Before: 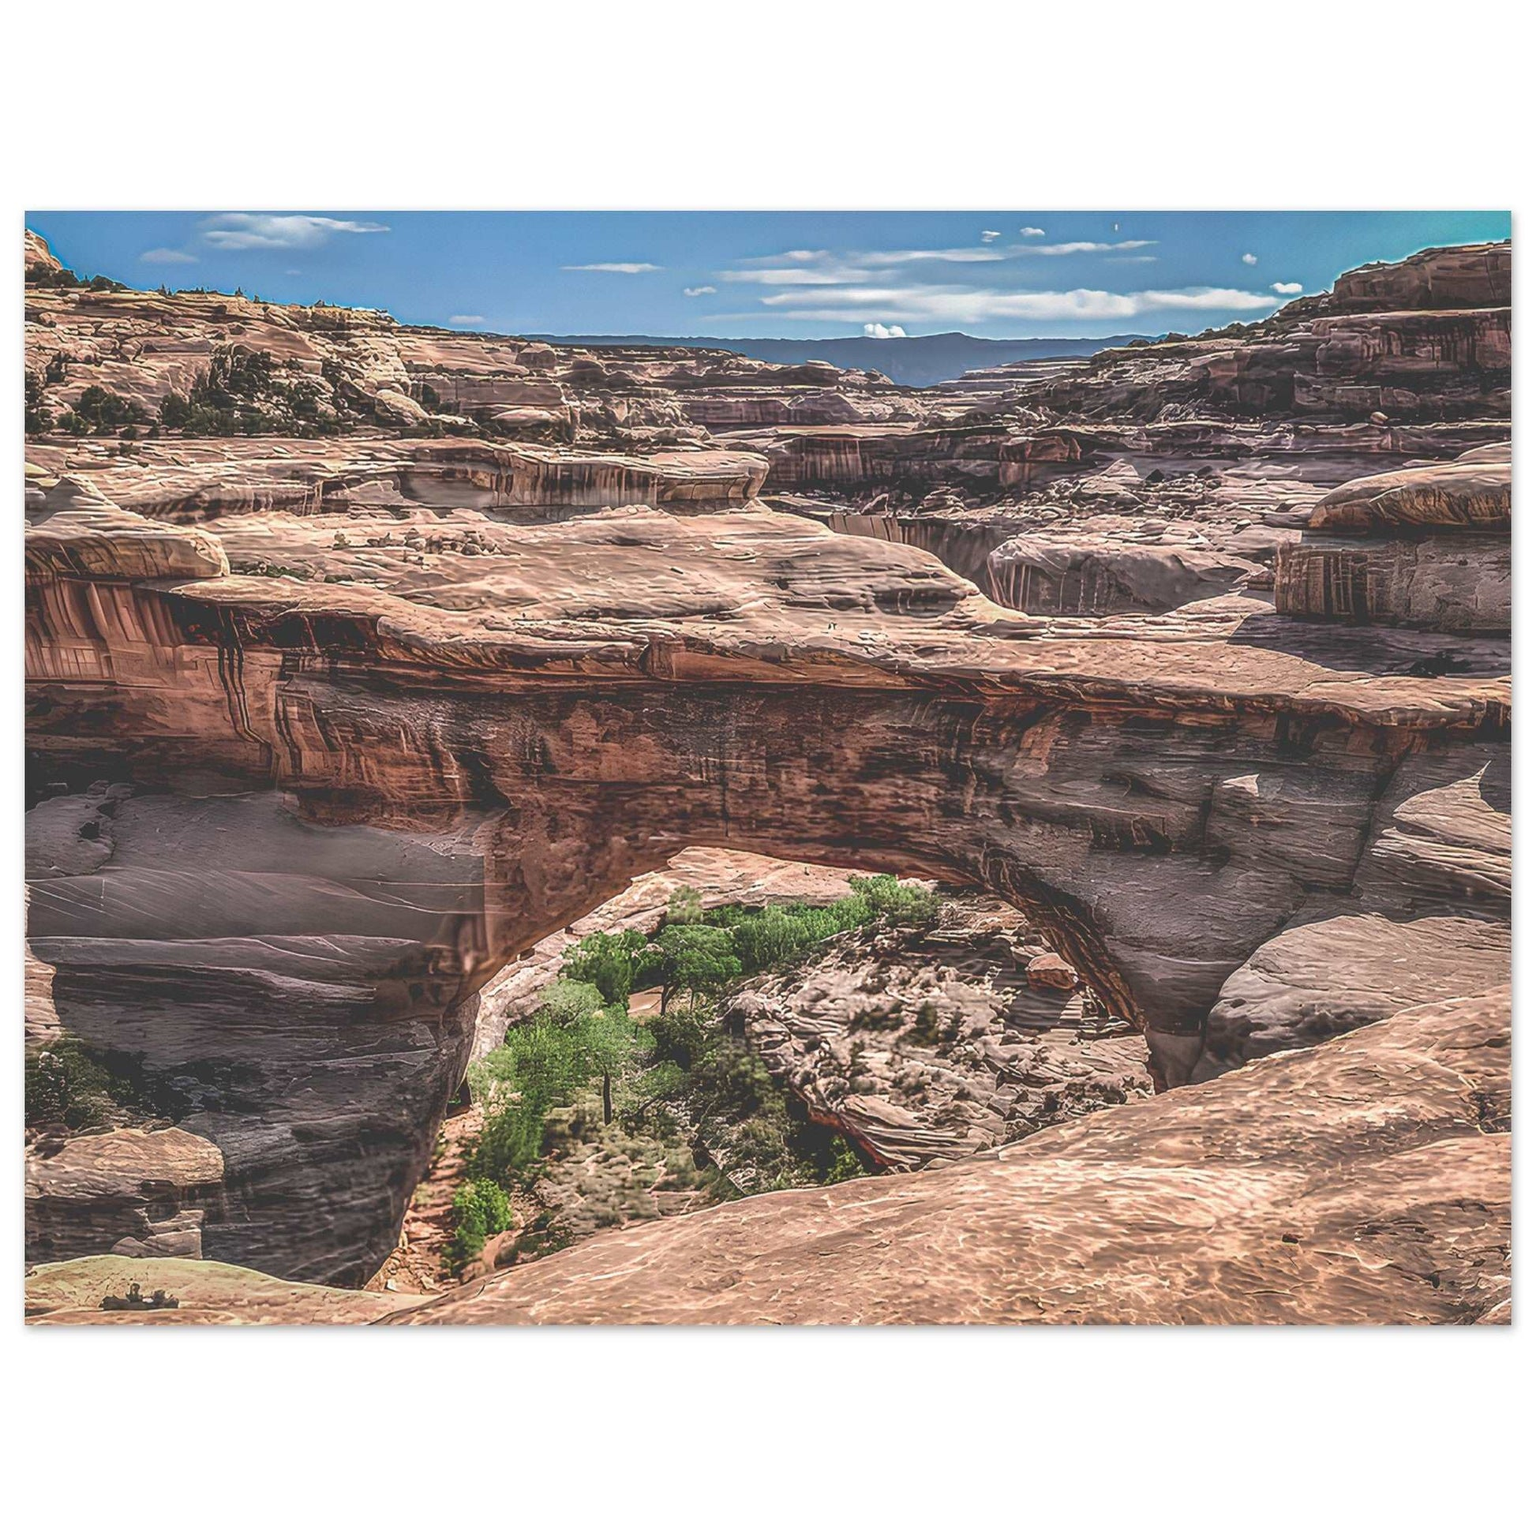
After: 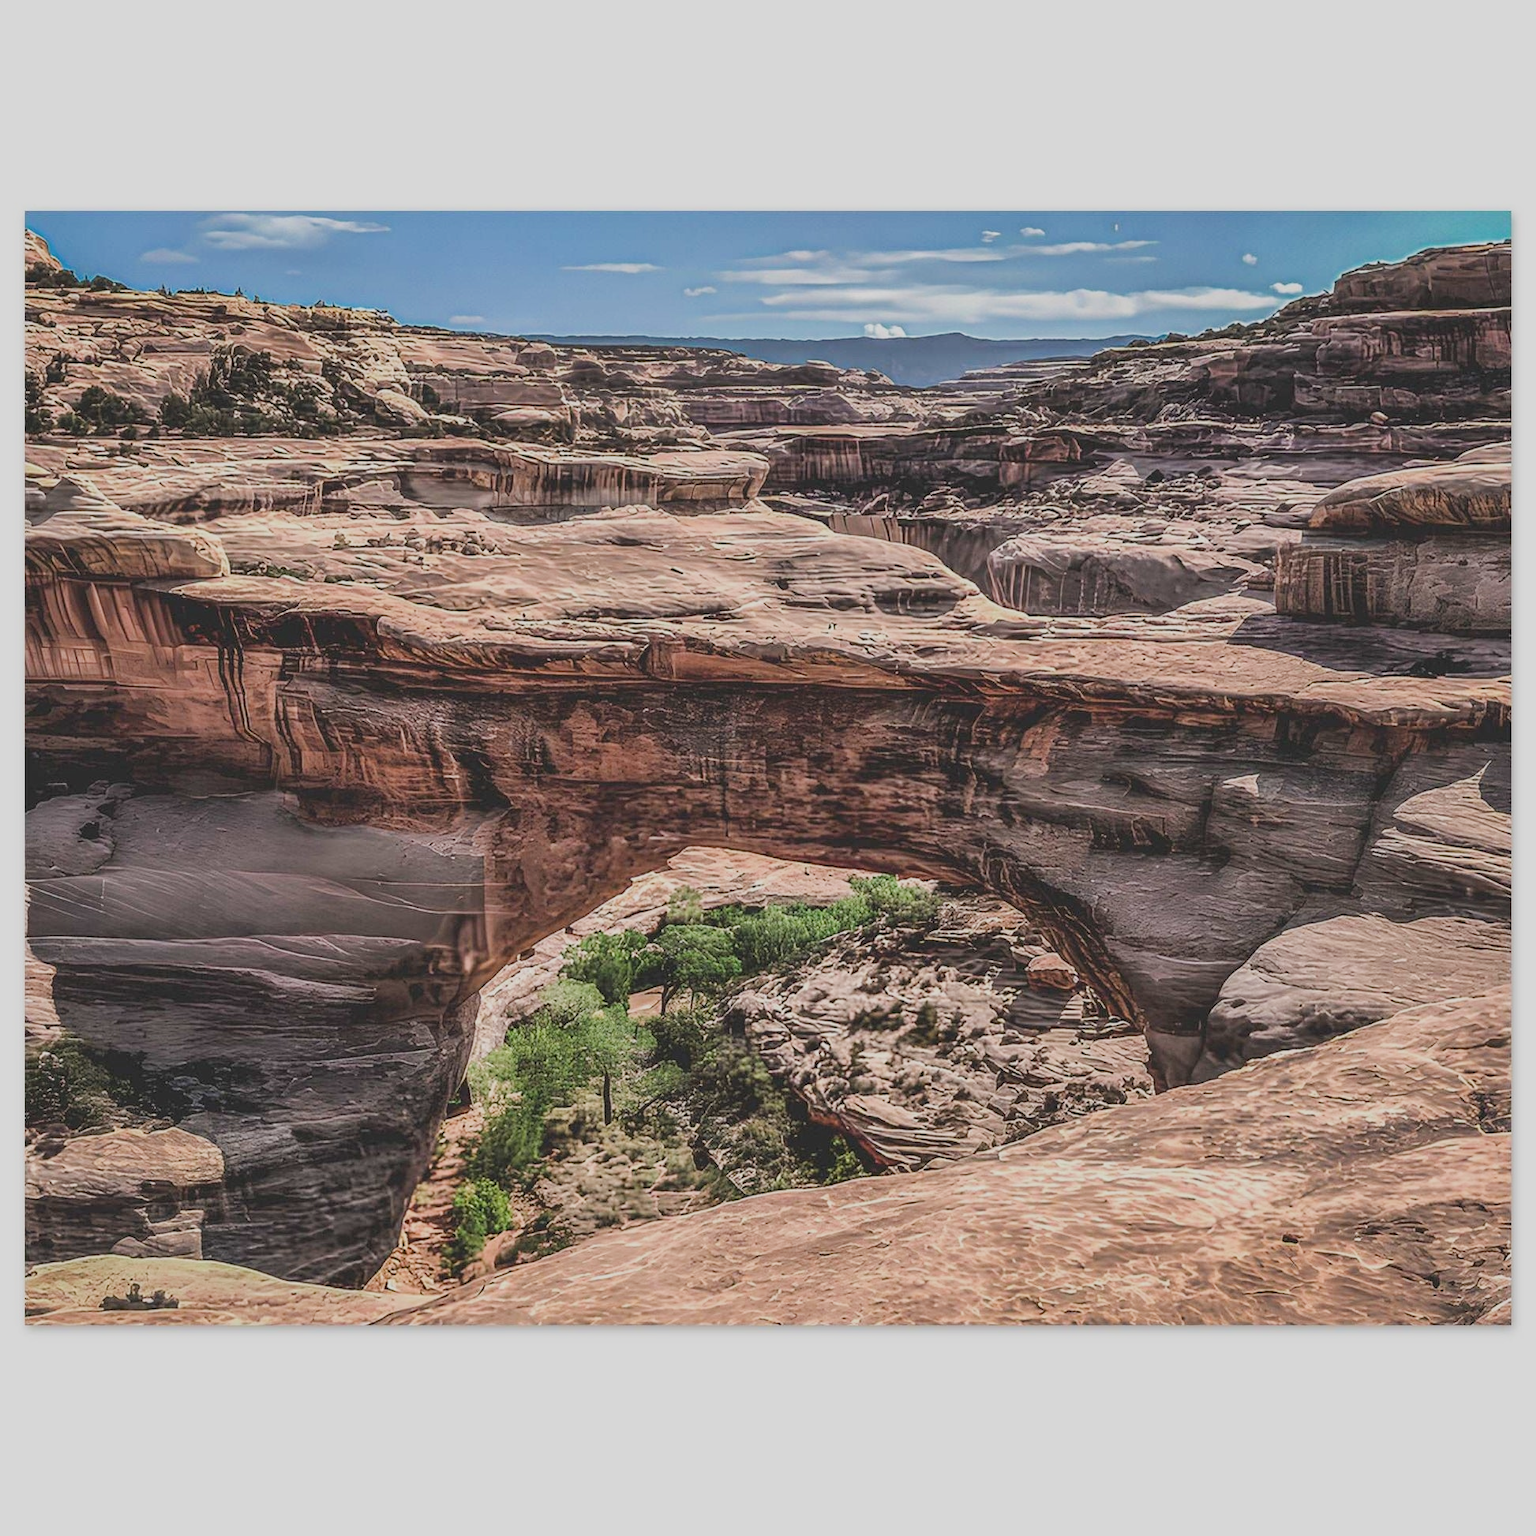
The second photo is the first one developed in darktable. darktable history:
filmic rgb: black relative exposure -7.65 EV, white relative exposure 4.56 EV, hardness 3.61, contrast 1.05
tone equalizer: on, module defaults
